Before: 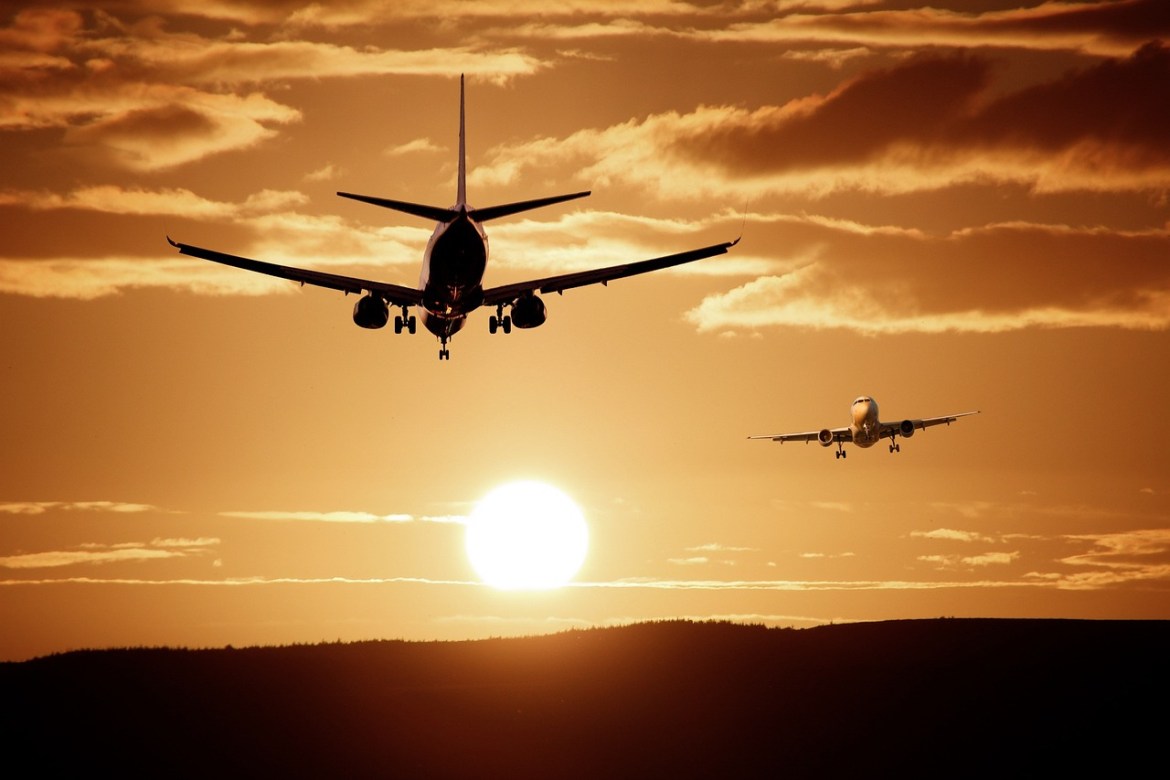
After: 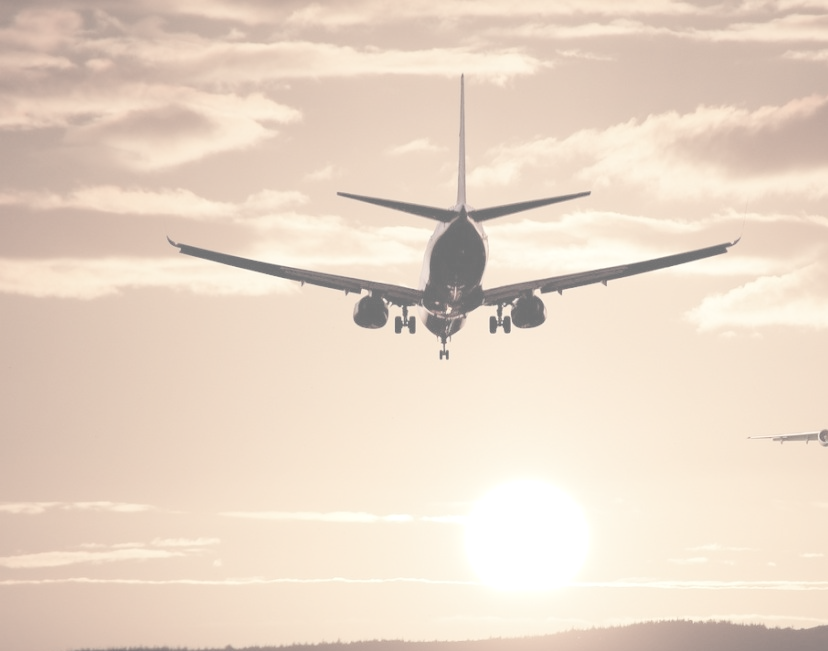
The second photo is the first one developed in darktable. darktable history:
contrast brightness saturation: contrast -0.306, brightness 0.759, saturation -0.799
crop: right 28.914%, bottom 16.455%
exposure: black level correction 0, exposure 0.93 EV, compensate exposure bias true, compensate highlight preservation false
